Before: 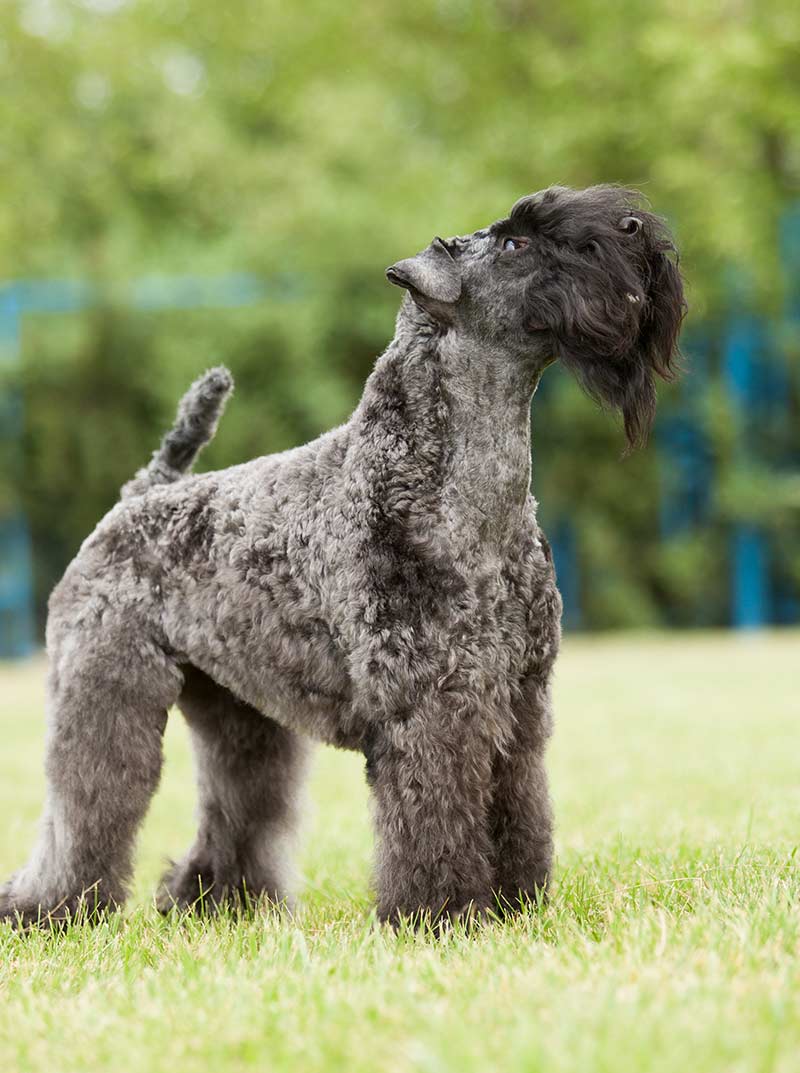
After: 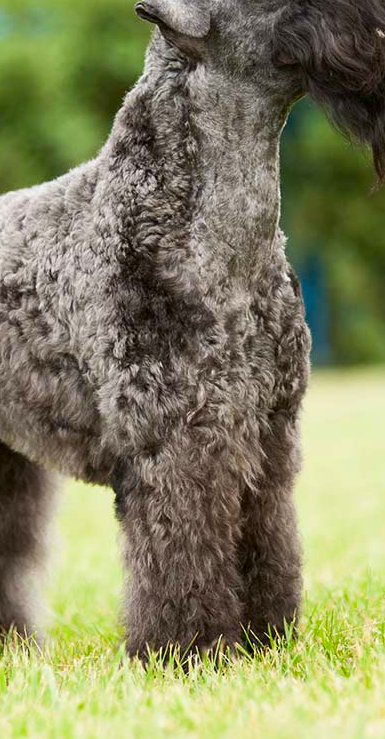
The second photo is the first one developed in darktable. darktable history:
contrast brightness saturation: contrast 0.088, saturation 0.272
crop: left 31.409%, top 24.766%, right 20.354%, bottom 6.353%
